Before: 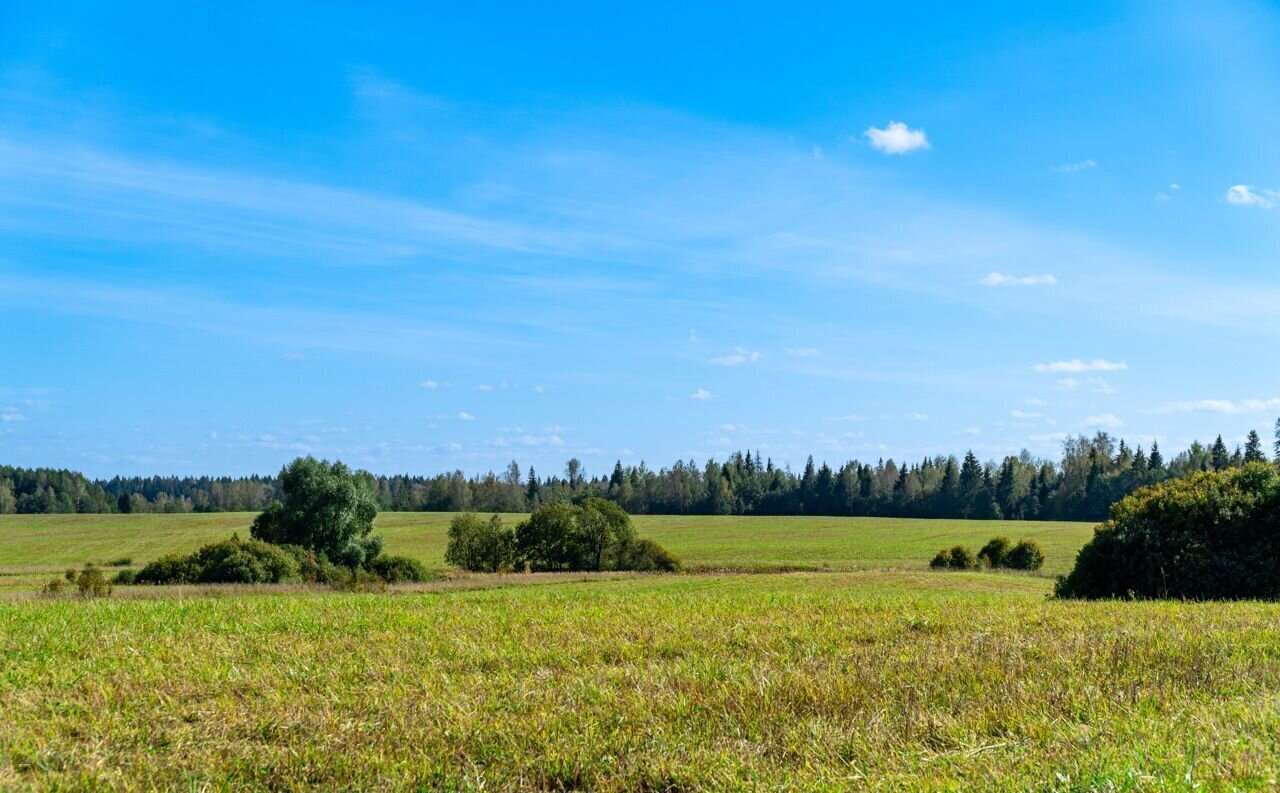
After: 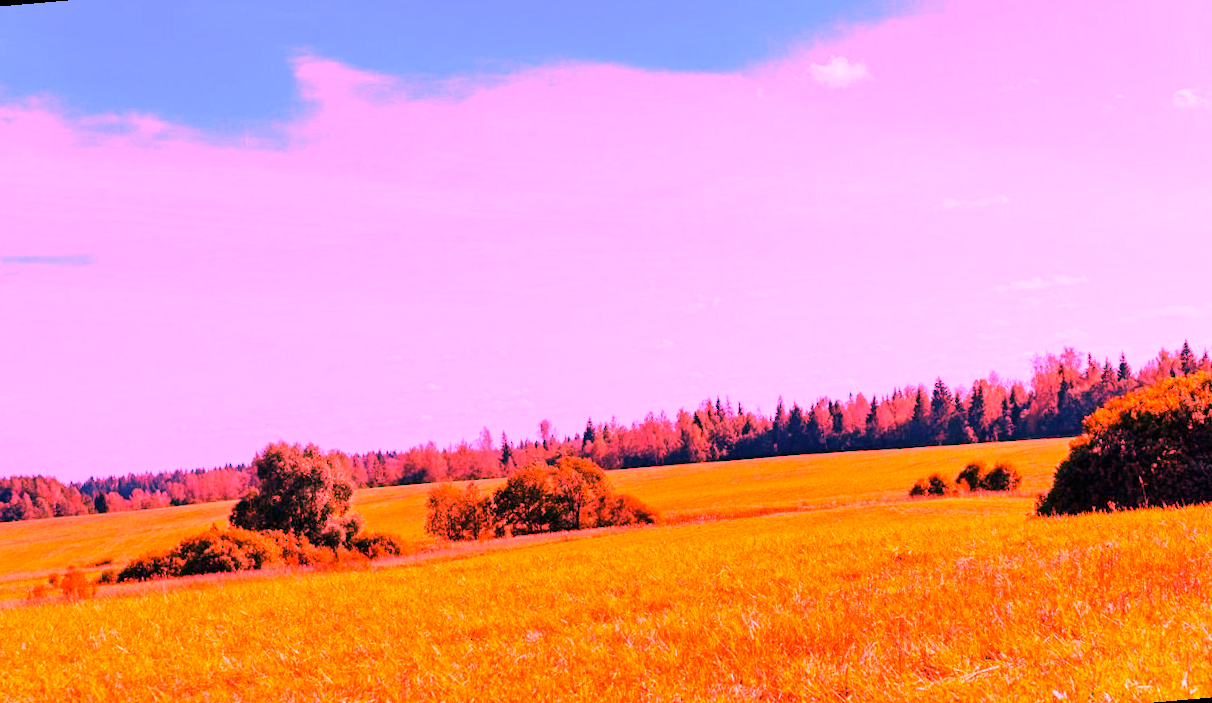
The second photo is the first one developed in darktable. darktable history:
color correction: highlights a* 2.72, highlights b* 22.8
rotate and perspective: rotation -5°, crop left 0.05, crop right 0.952, crop top 0.11, crop bottom 0.89
white balance: red 4.26, blue 1.802
